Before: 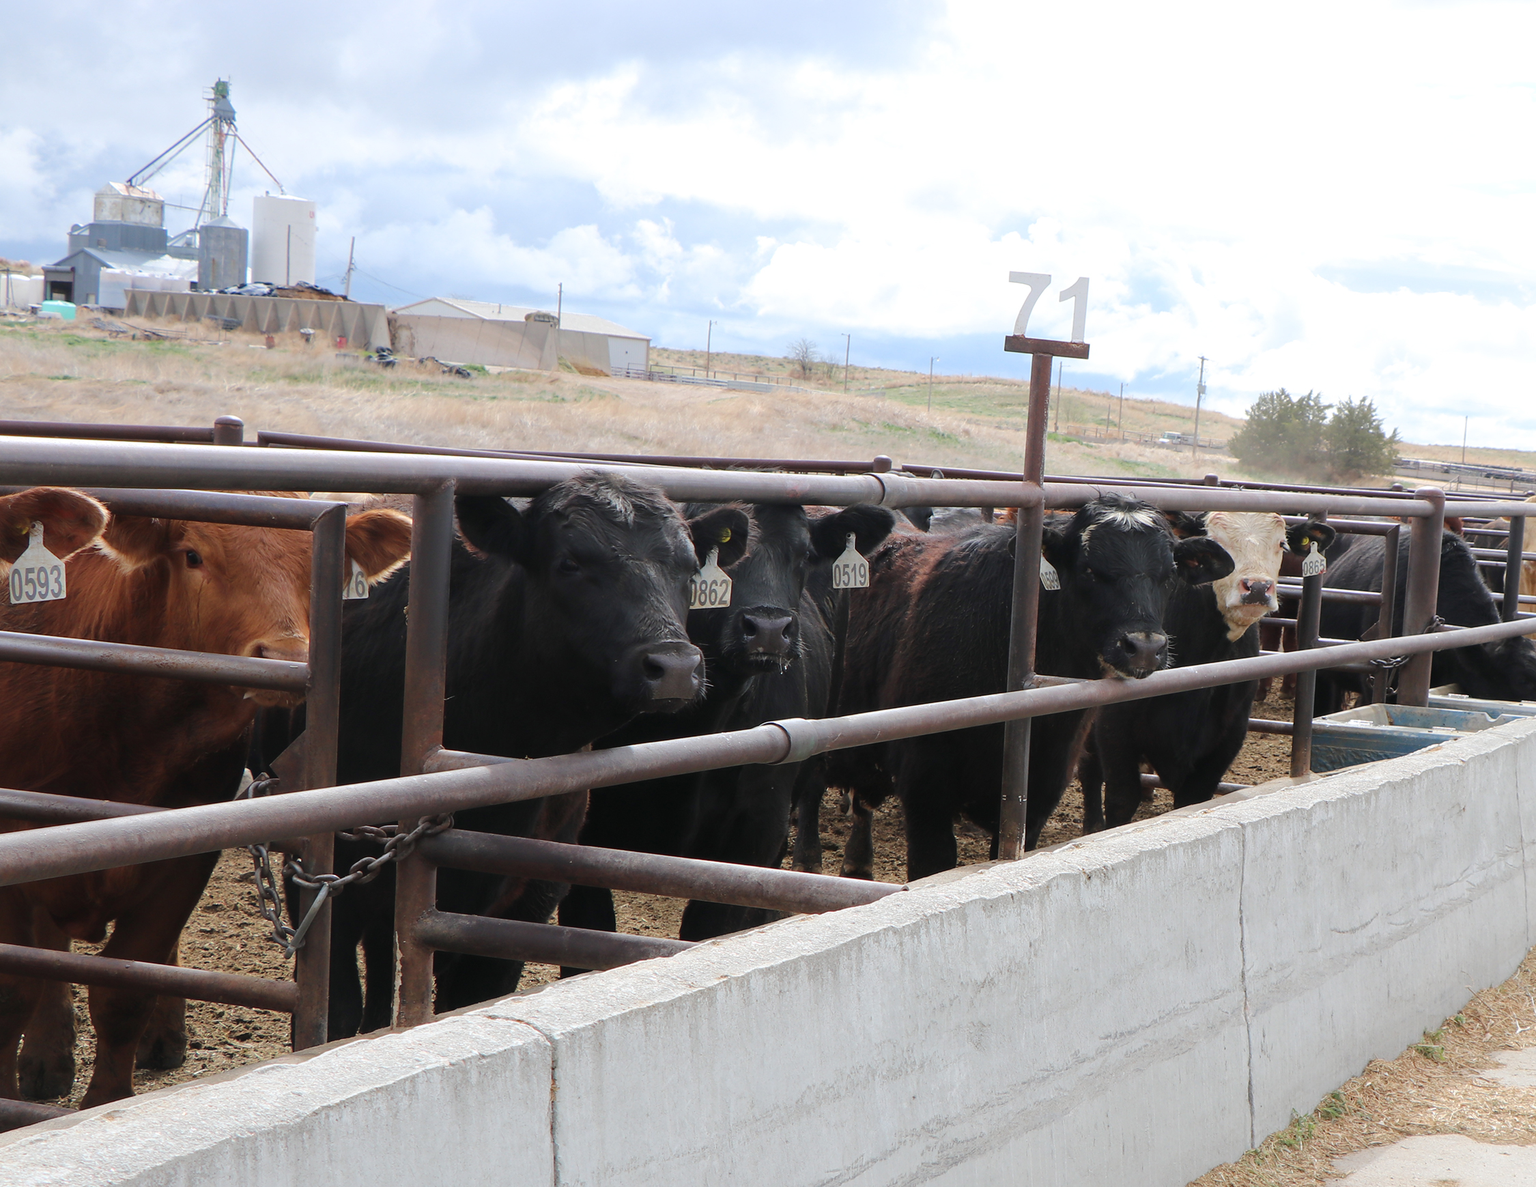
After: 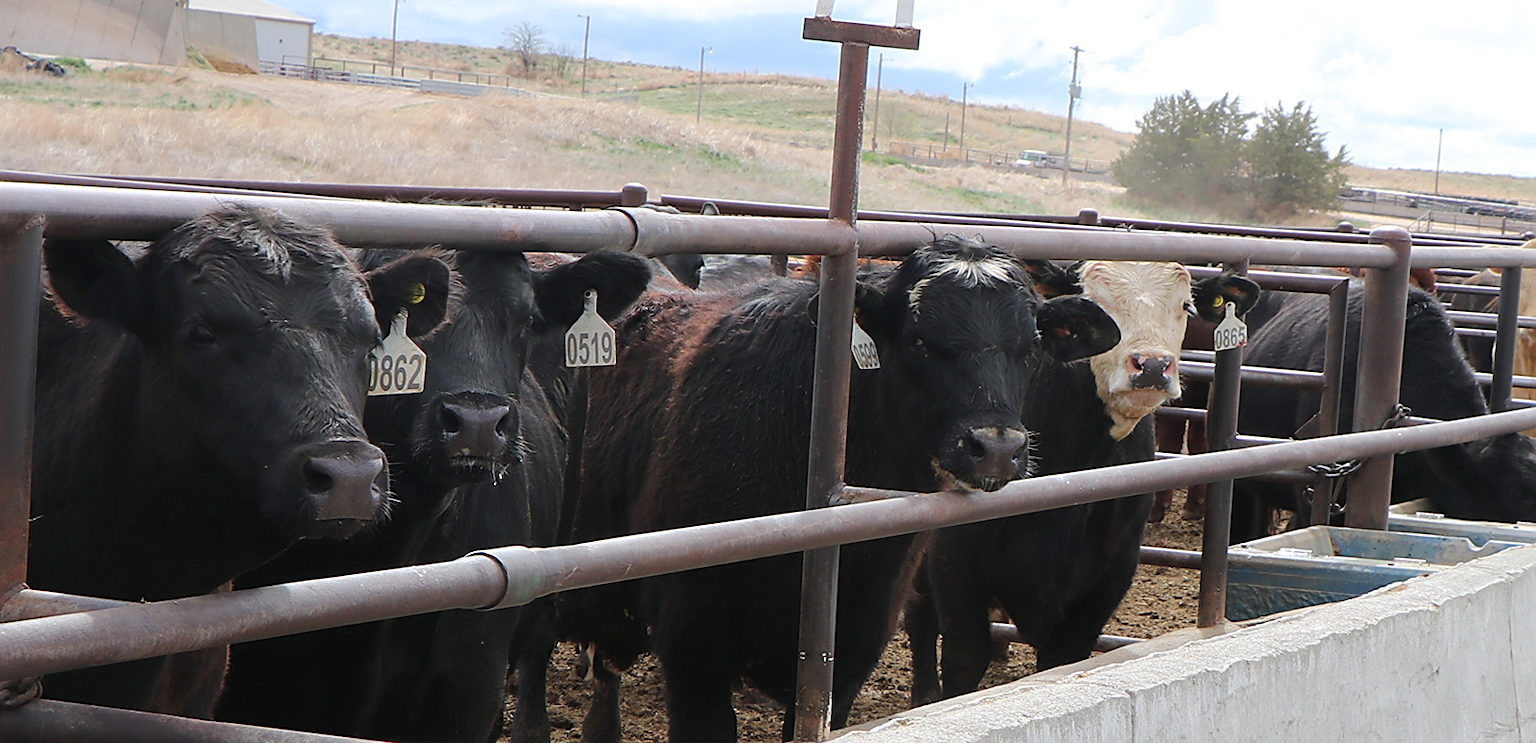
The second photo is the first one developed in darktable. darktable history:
sharpen: on, module defaults
crop and rotate: left 27.598%, top 27.225%, bottom 27.388%
